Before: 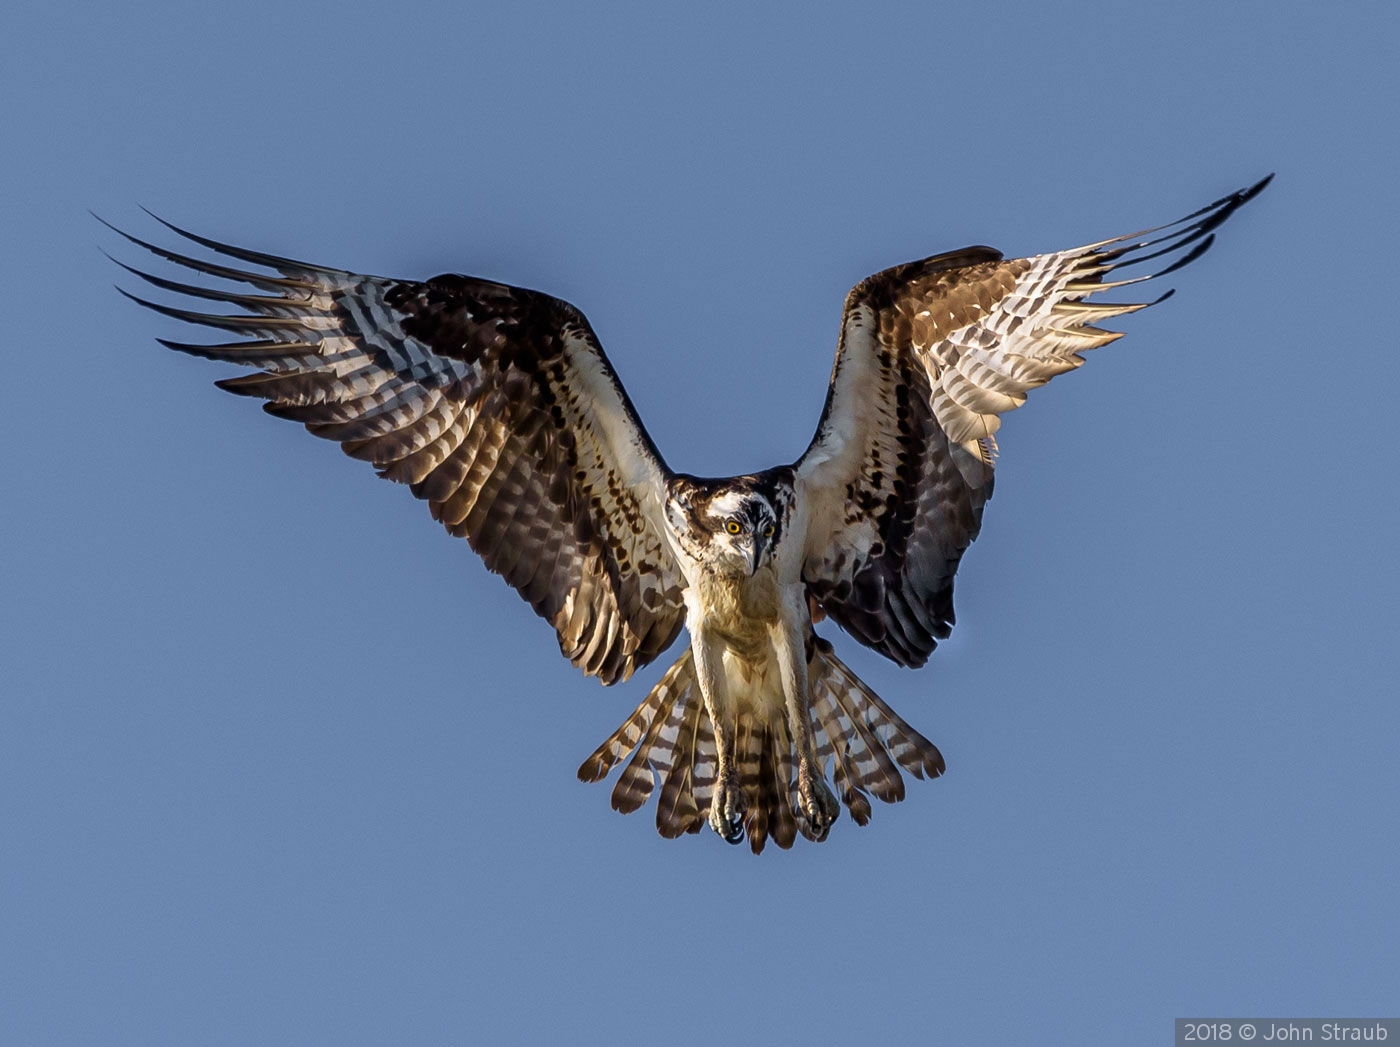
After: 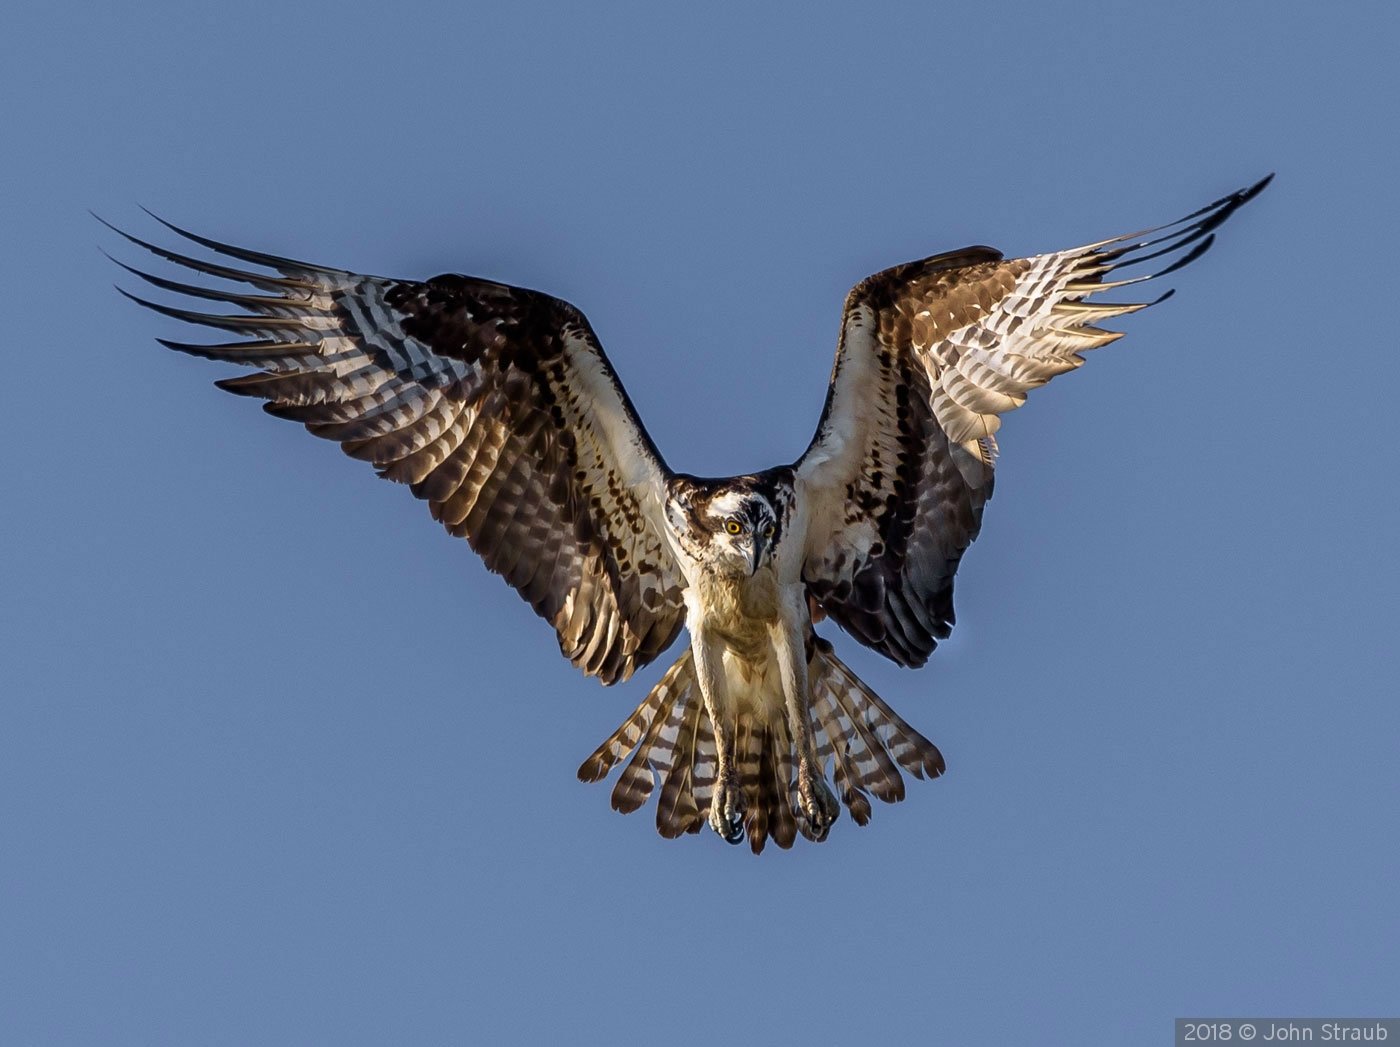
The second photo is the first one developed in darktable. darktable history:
base curve: curves: ch0 [(0, 0) (0.472, 0.455) (1, 1)], preserve colors none
